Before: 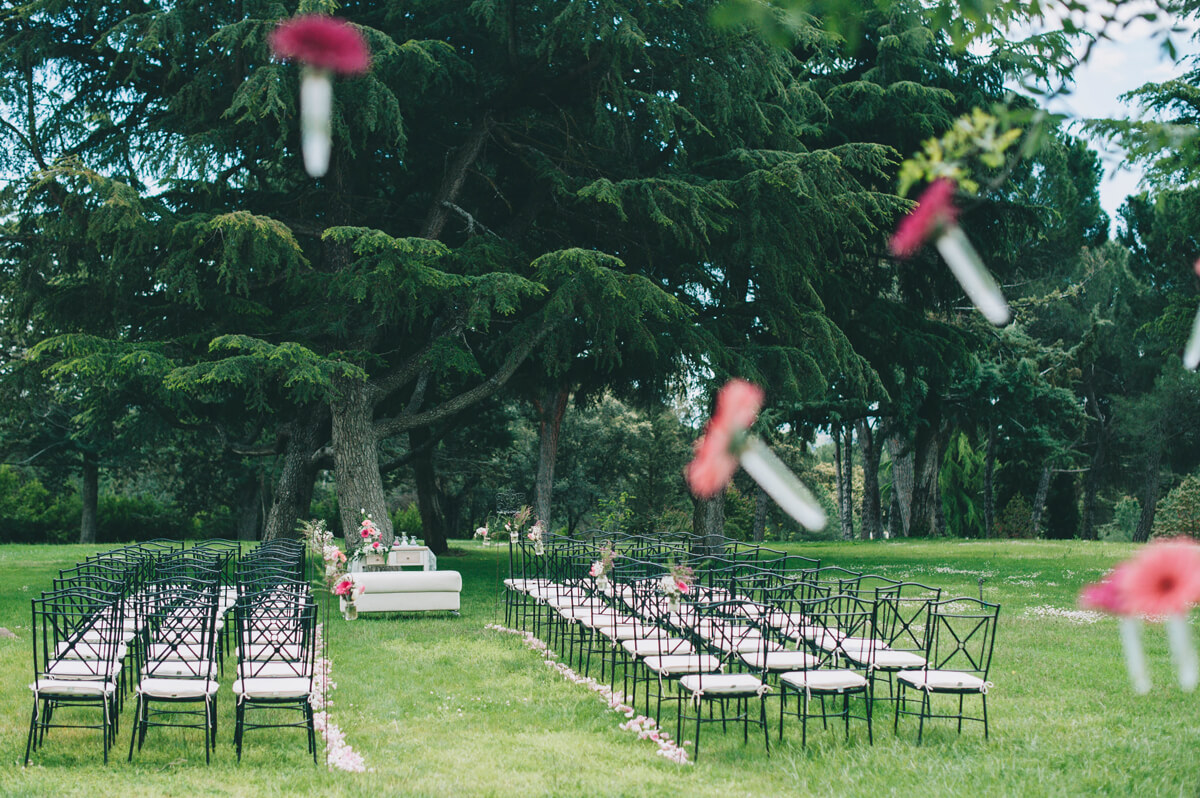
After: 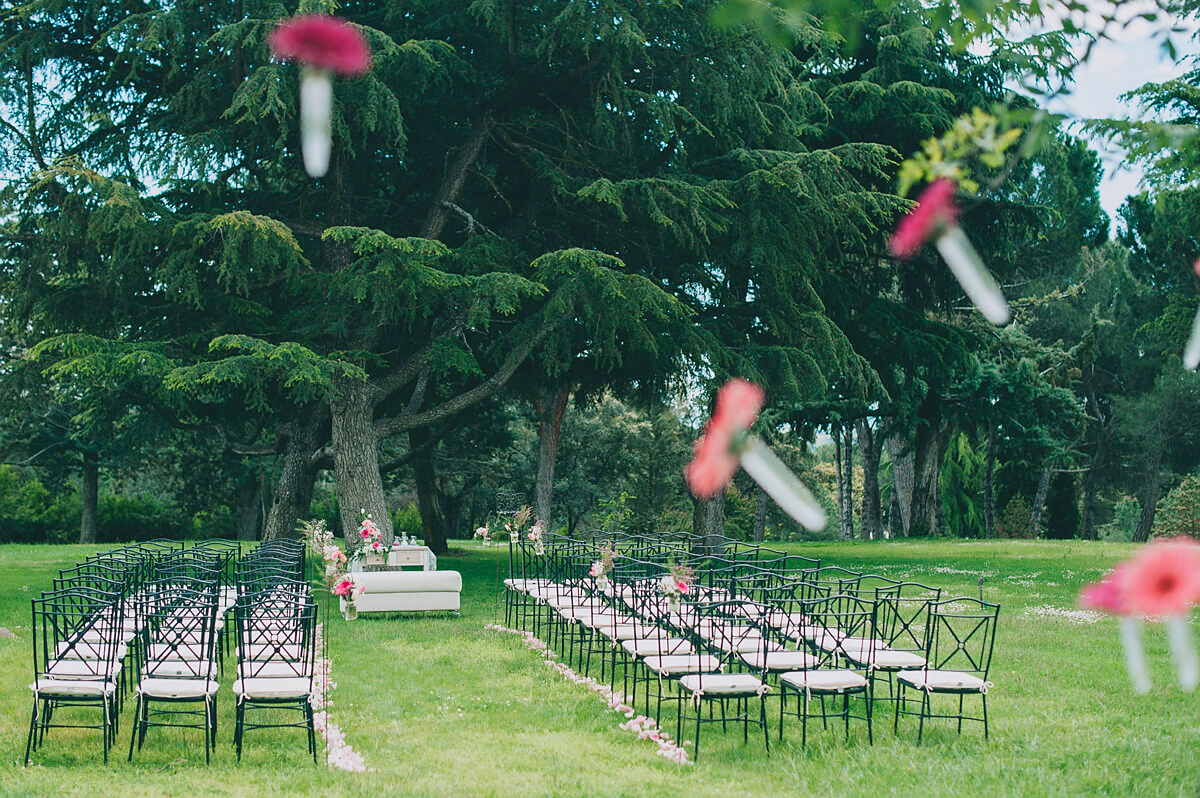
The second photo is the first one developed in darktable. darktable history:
contrast brightness saturation: contrast -0.1, brightness 0.05, saturation 0.08
exposure: black level correction 0.007, compensate highlight preservation false
sharpen: radius 0.969, amount 0.604
